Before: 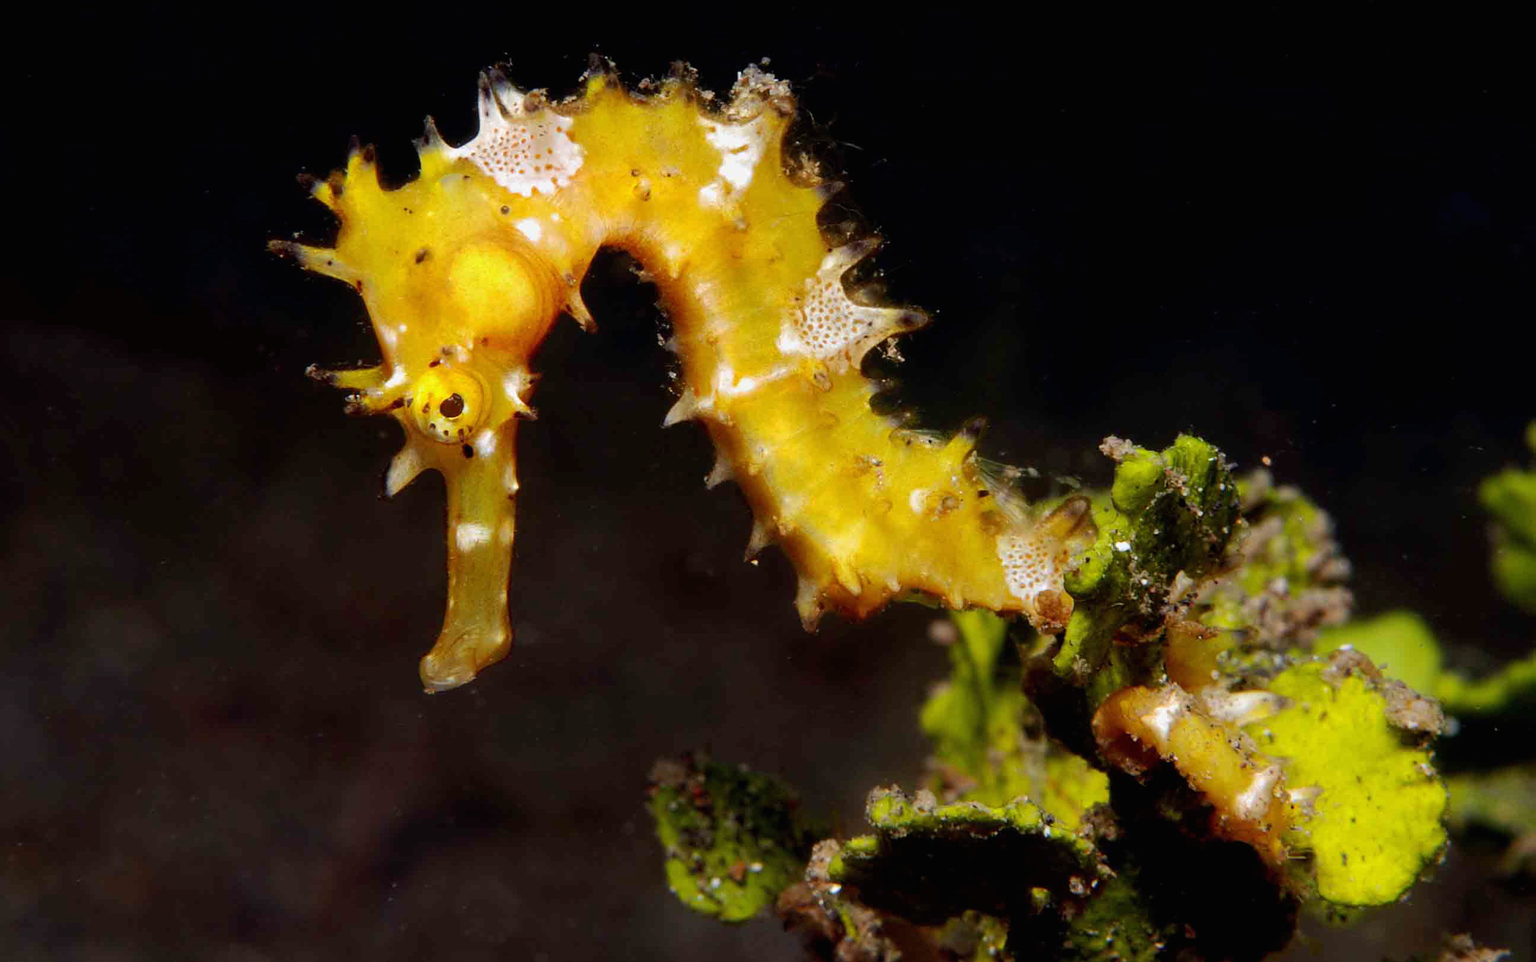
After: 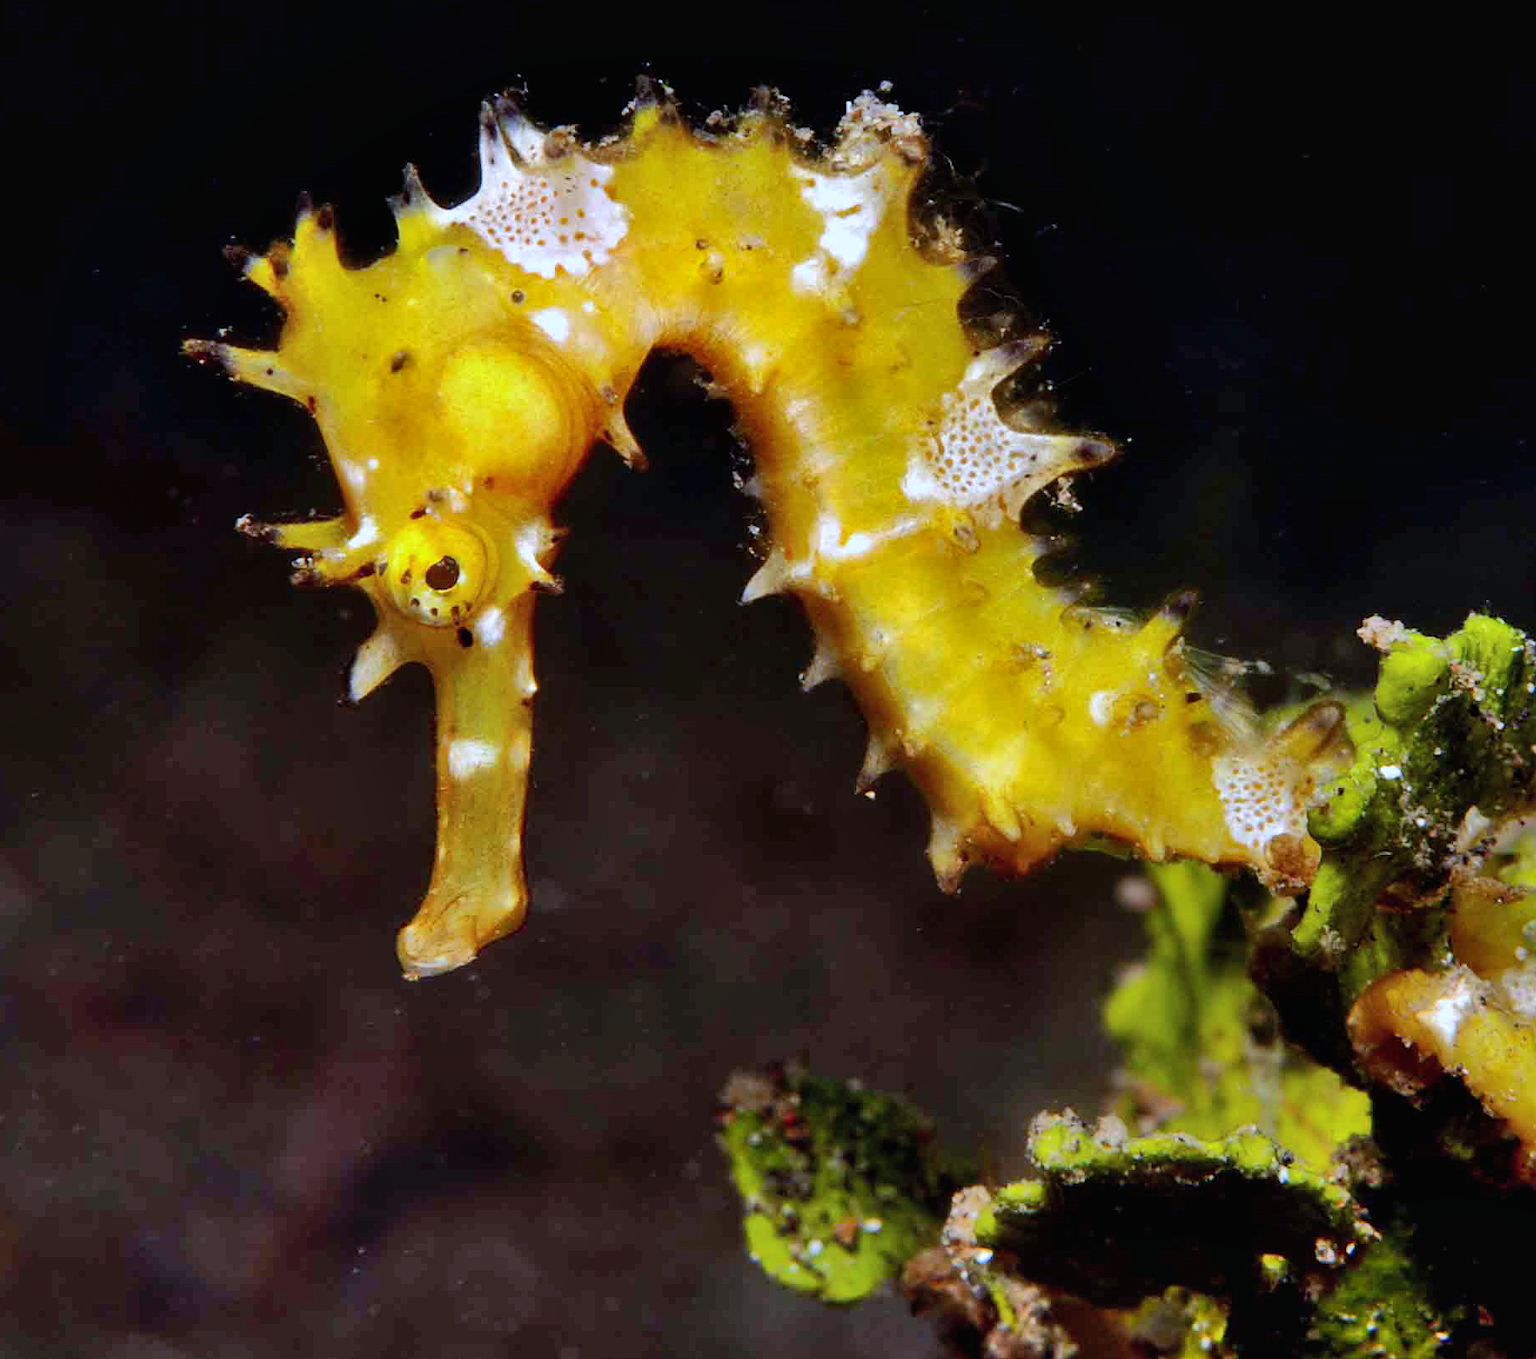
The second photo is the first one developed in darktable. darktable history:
crop and rotate: left 9.061%, right 20.142%
shadows and highlights: soften with gaussian
white balance: red 0.948, green 1.02, blue 1.176
